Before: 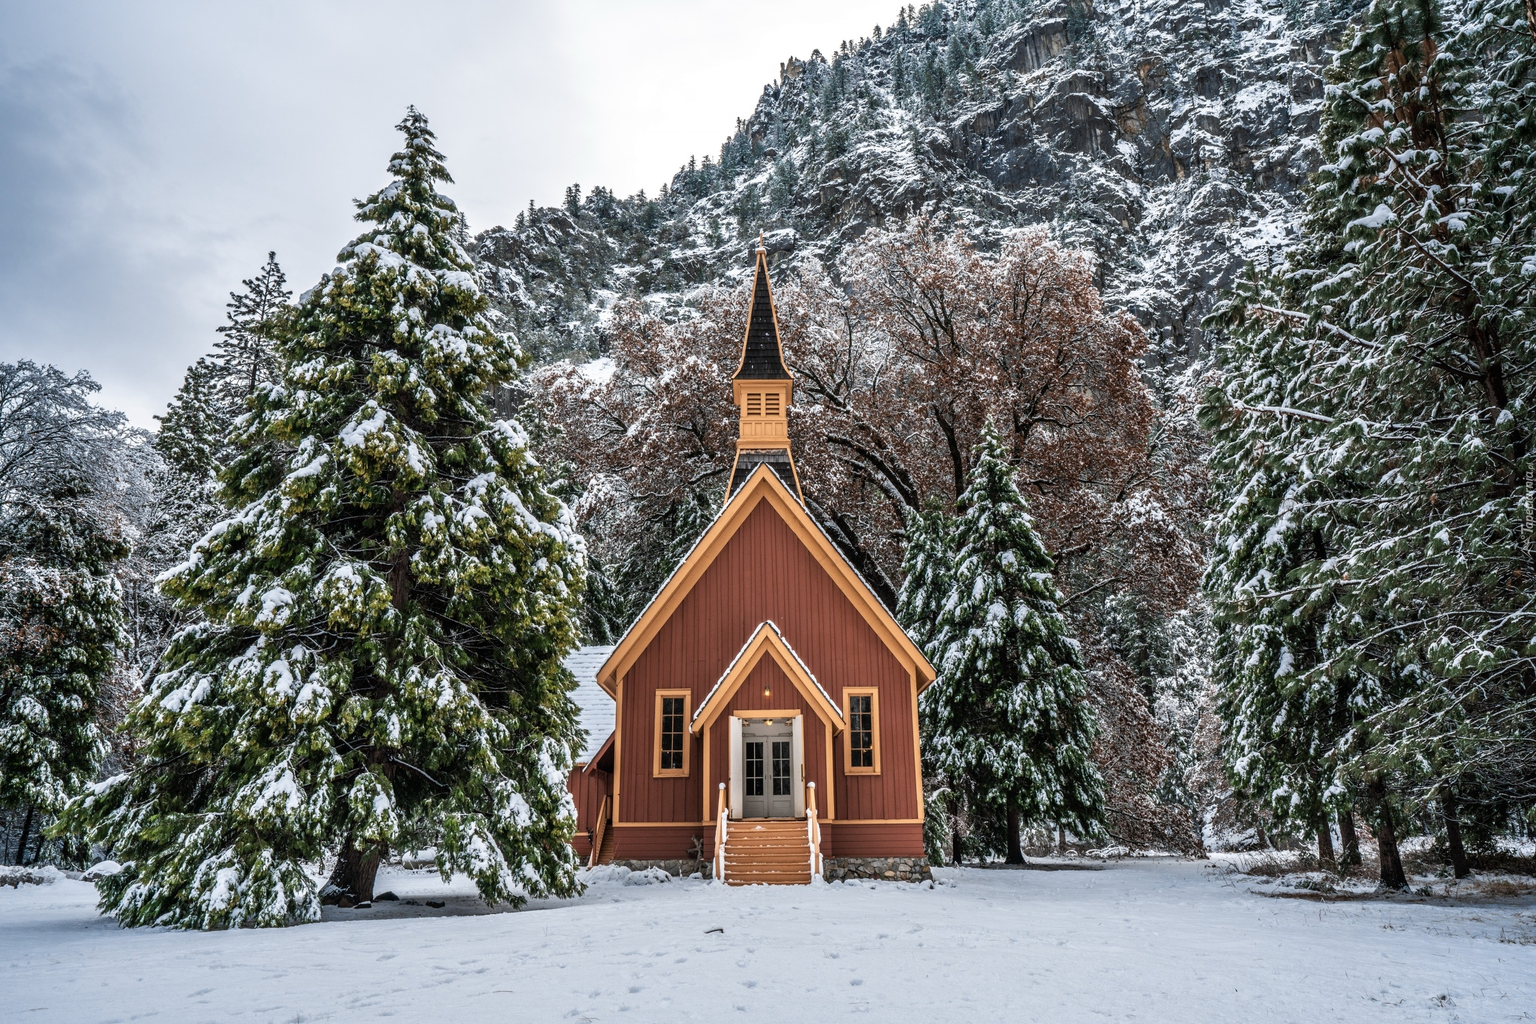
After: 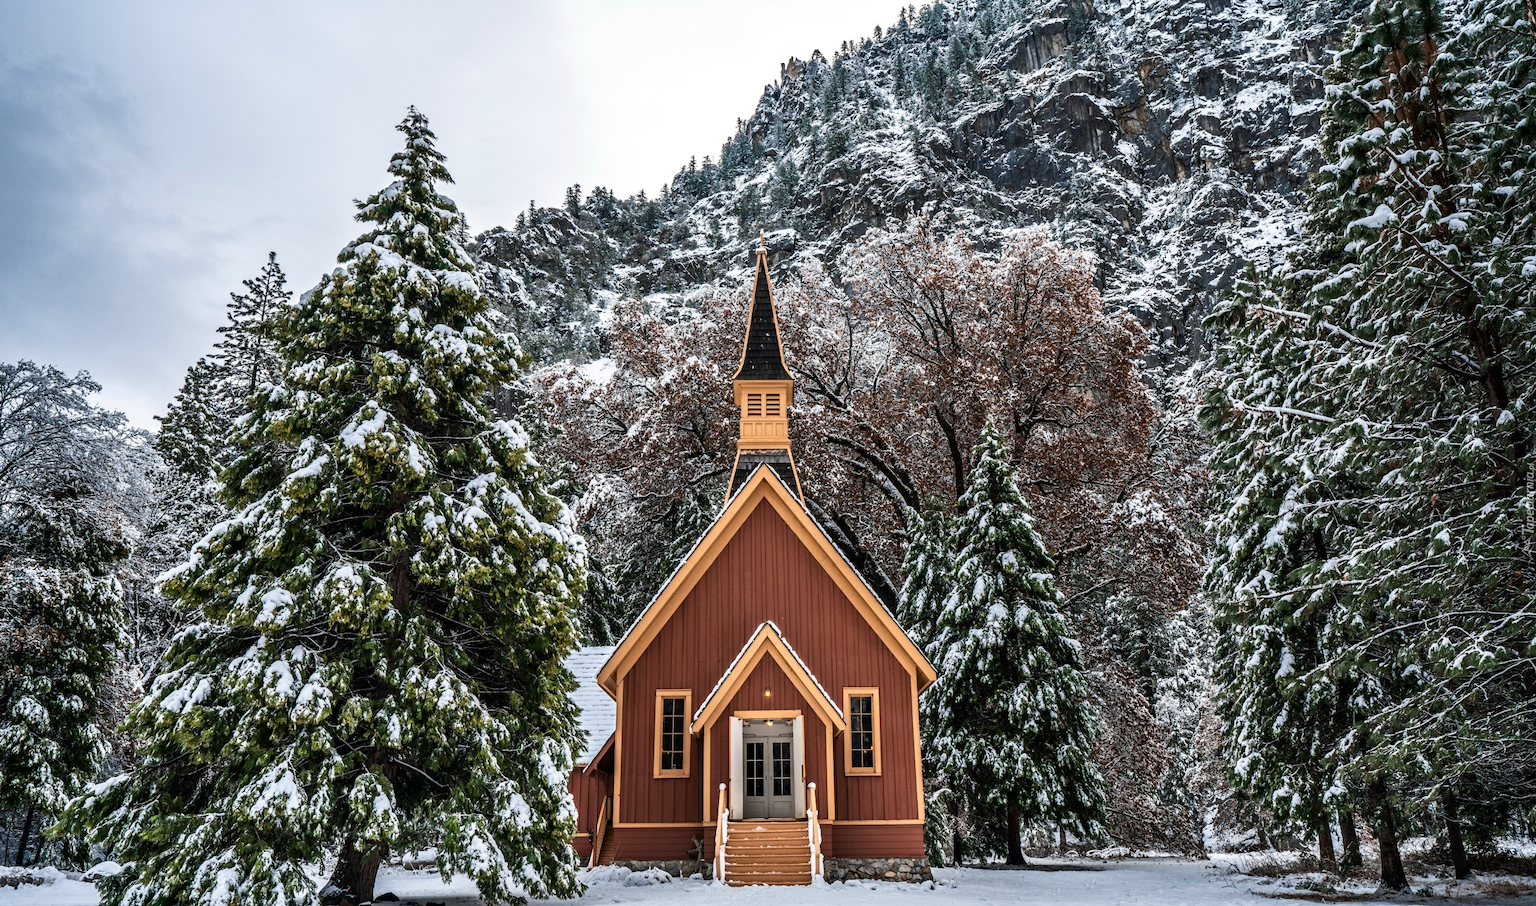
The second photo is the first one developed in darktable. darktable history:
haze removal: compatibility mode true
crop and rotate: top 0%, bottom 11.48%
contrast brightness saturation: contrast 0.136
